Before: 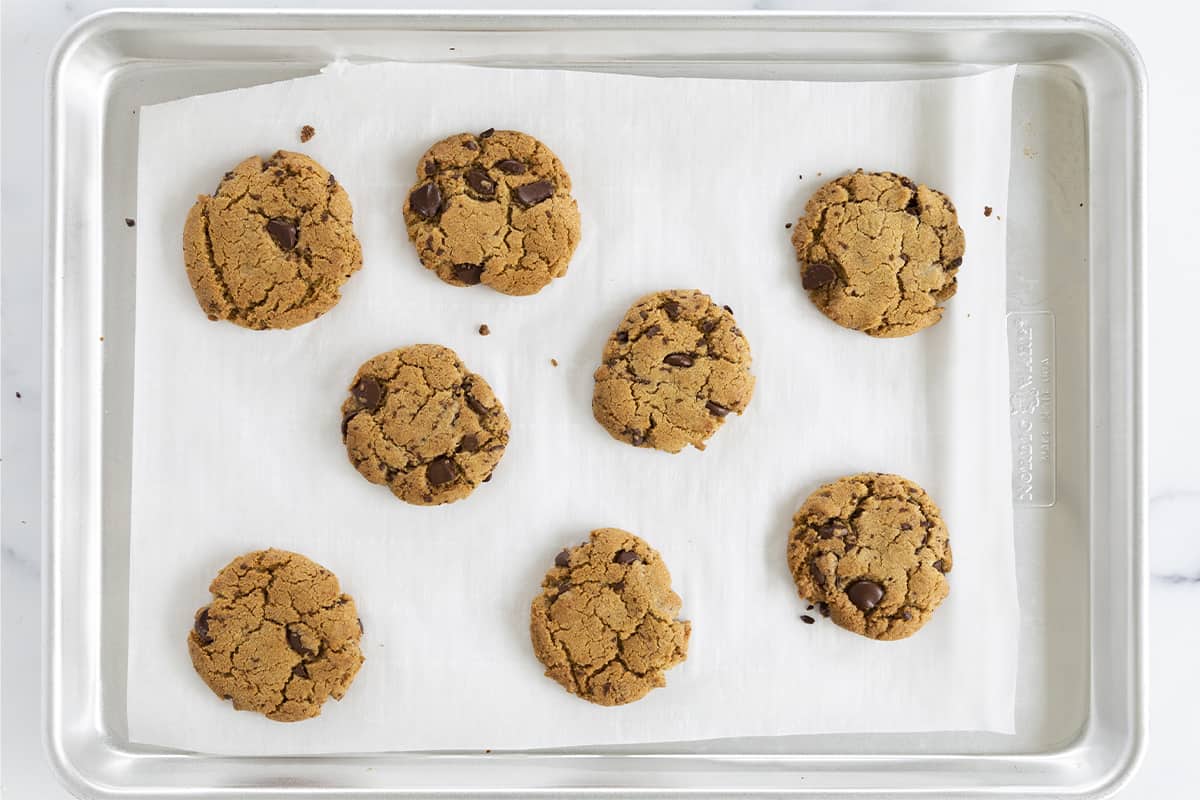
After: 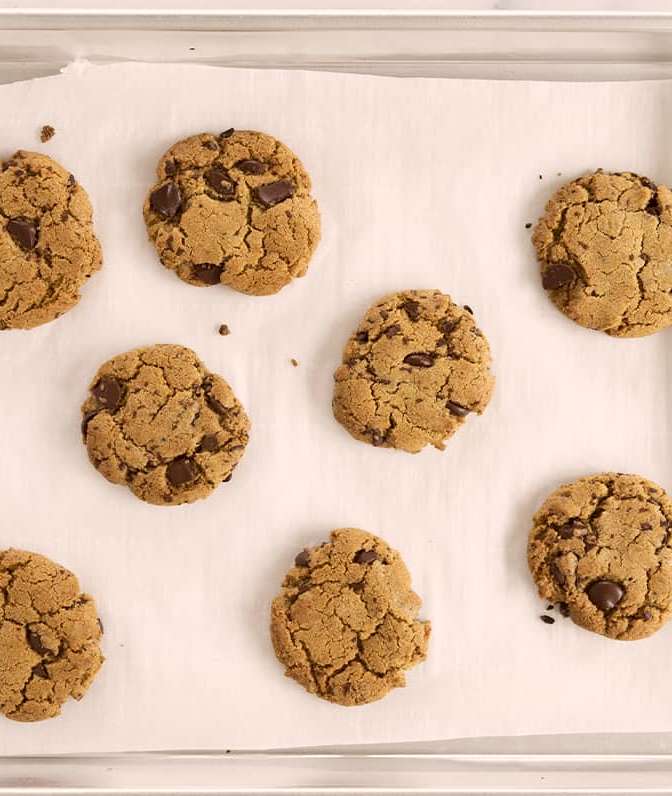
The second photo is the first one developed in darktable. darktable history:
crop: left 21.674%, right 22.086%
color correction: highlights a* 6.27, highlights b* 8.19, shadows a* 5.94, shadows b* 7.23, saturation 0.9
